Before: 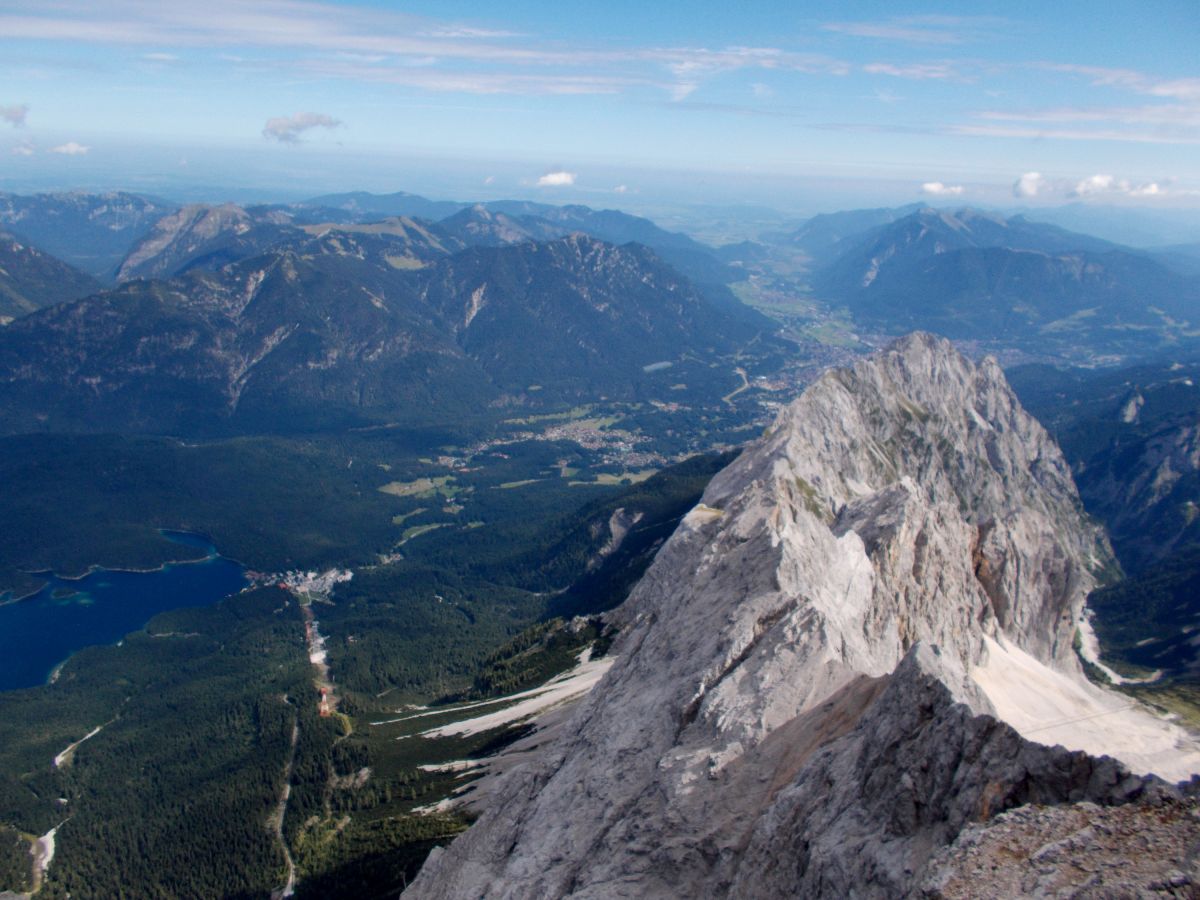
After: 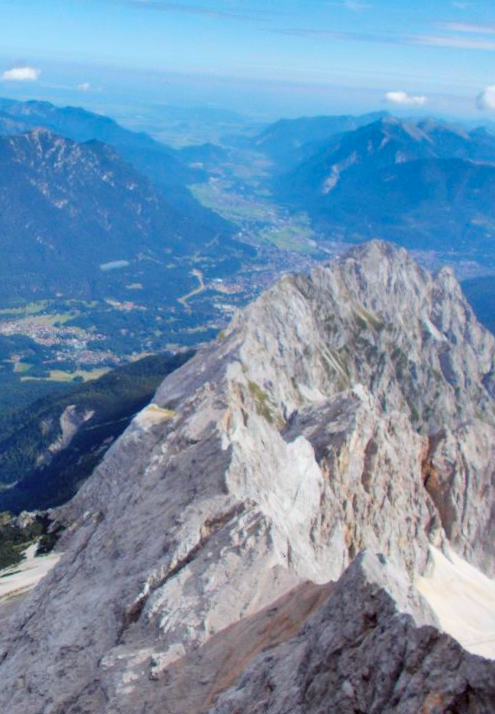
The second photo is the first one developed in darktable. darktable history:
shadows and highlights: shadows 60, highlights -60.23, soften with gaussian
rotate and perspective: rotation 2.17°, automatic cropping off
crop: left 45.721%, top 13.393%, right 14.118%, bottom 10.01%
color correction: highlights a* -4.98, highlights b* -3.76, shadows a* 3.83, shadows b* 4.08
contrast brightness saturation: contrast 0.07, brightness 0.18, saturation 0.4
